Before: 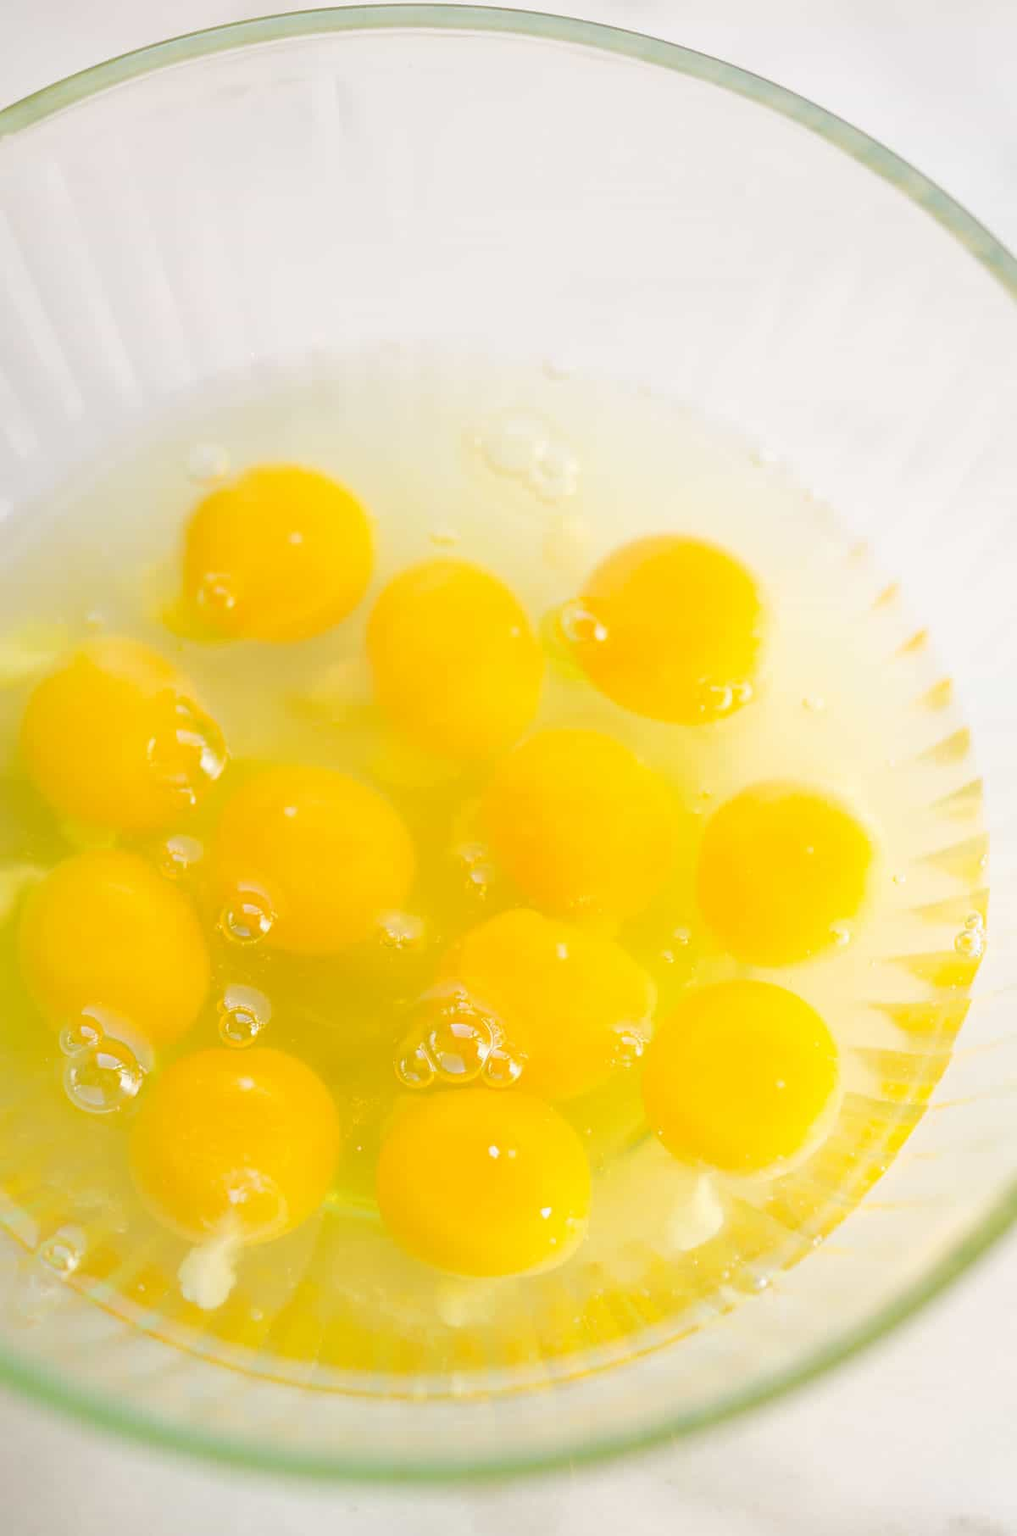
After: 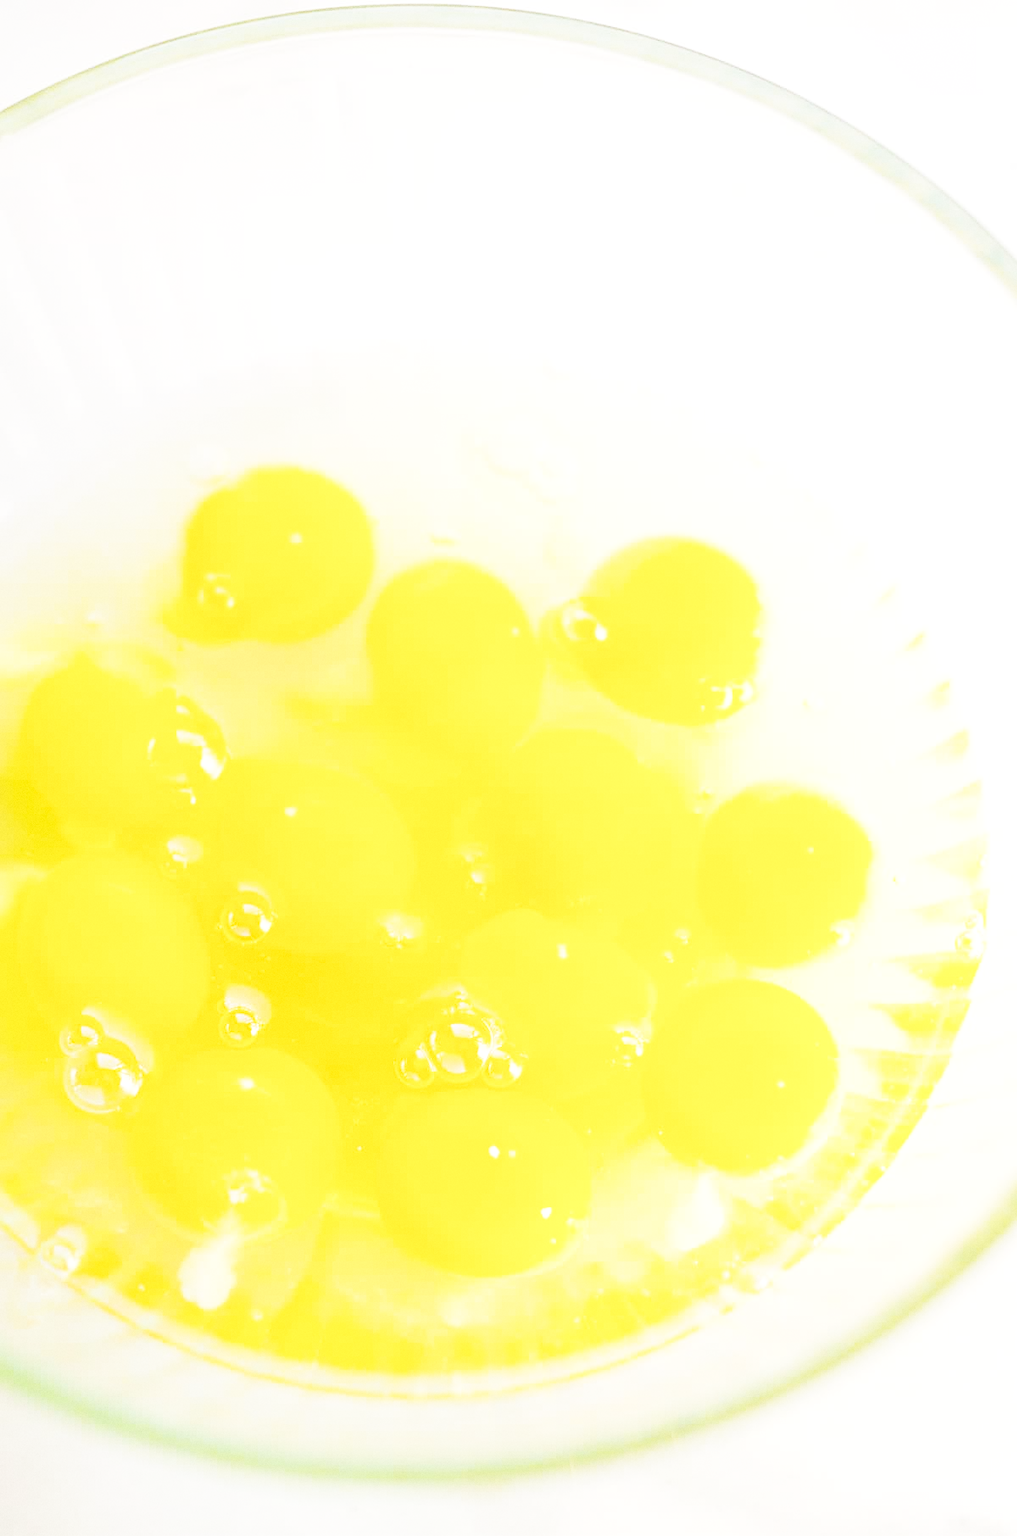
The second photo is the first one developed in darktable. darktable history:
grain: on, module defaults
base curve: curves: ch0 [(0, 0) (0.028, 0.03) (0.105, 0.232) (0.387, 0.748) (0.754, 0.968) (1, 1)], fusion 1, exposure shift 0.576, preserve colors none
